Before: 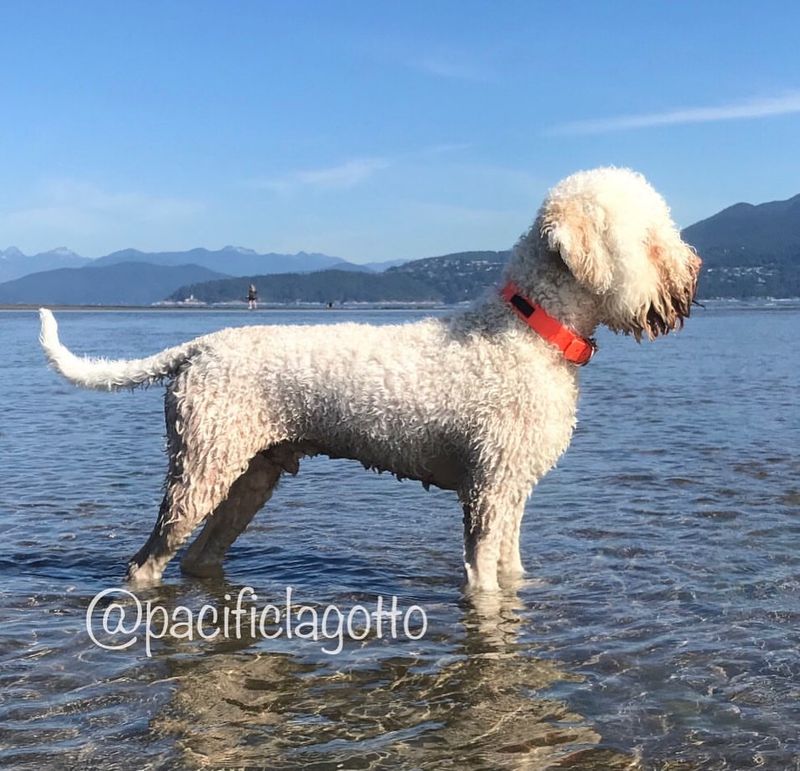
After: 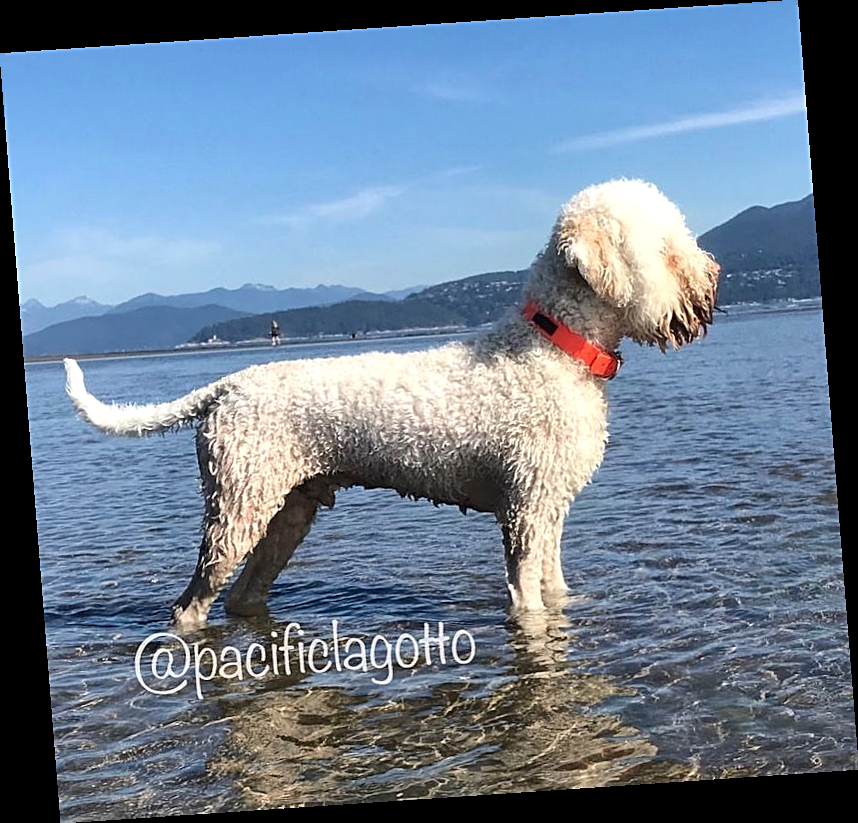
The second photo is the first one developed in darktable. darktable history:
local contrast: mode bilateral grid, contrast 20, coarseness 50, detail 141%, midtone range 0.2
sharpen: on, module defaults
rotate and perspective: rotation -4.2°, shear 0.006, automatic cropping off
